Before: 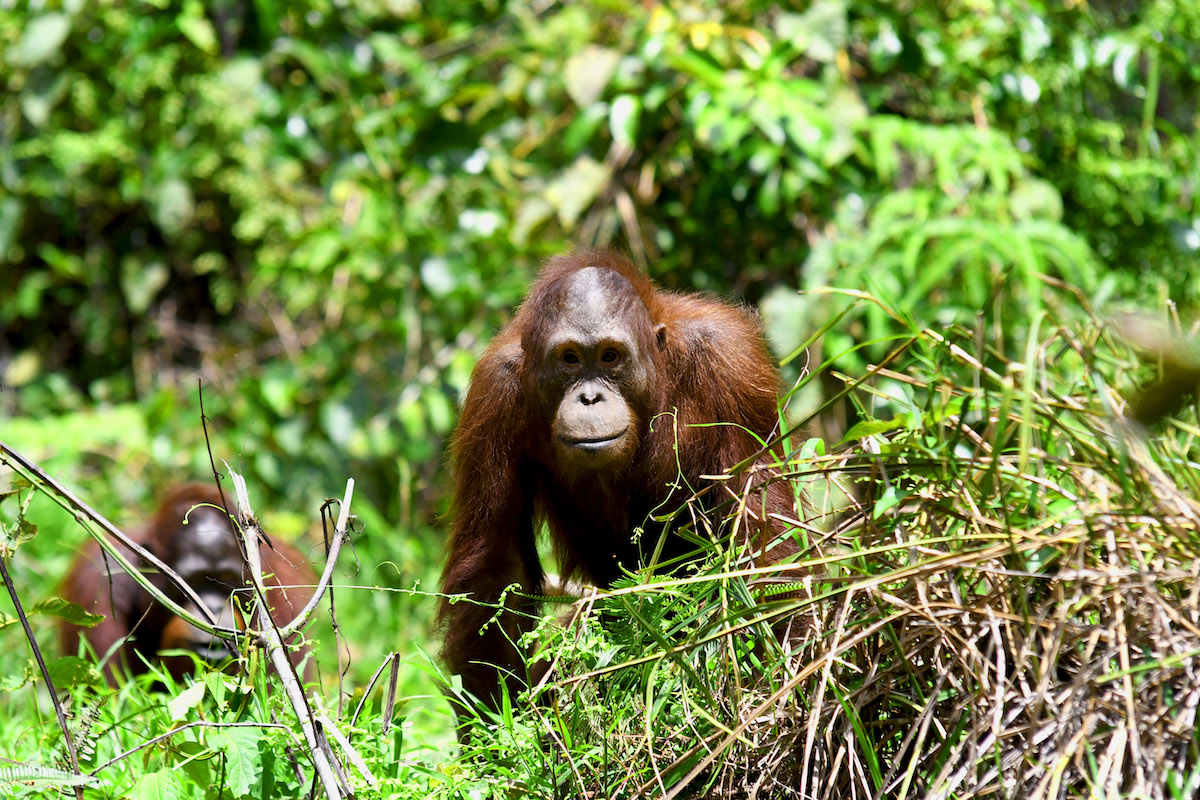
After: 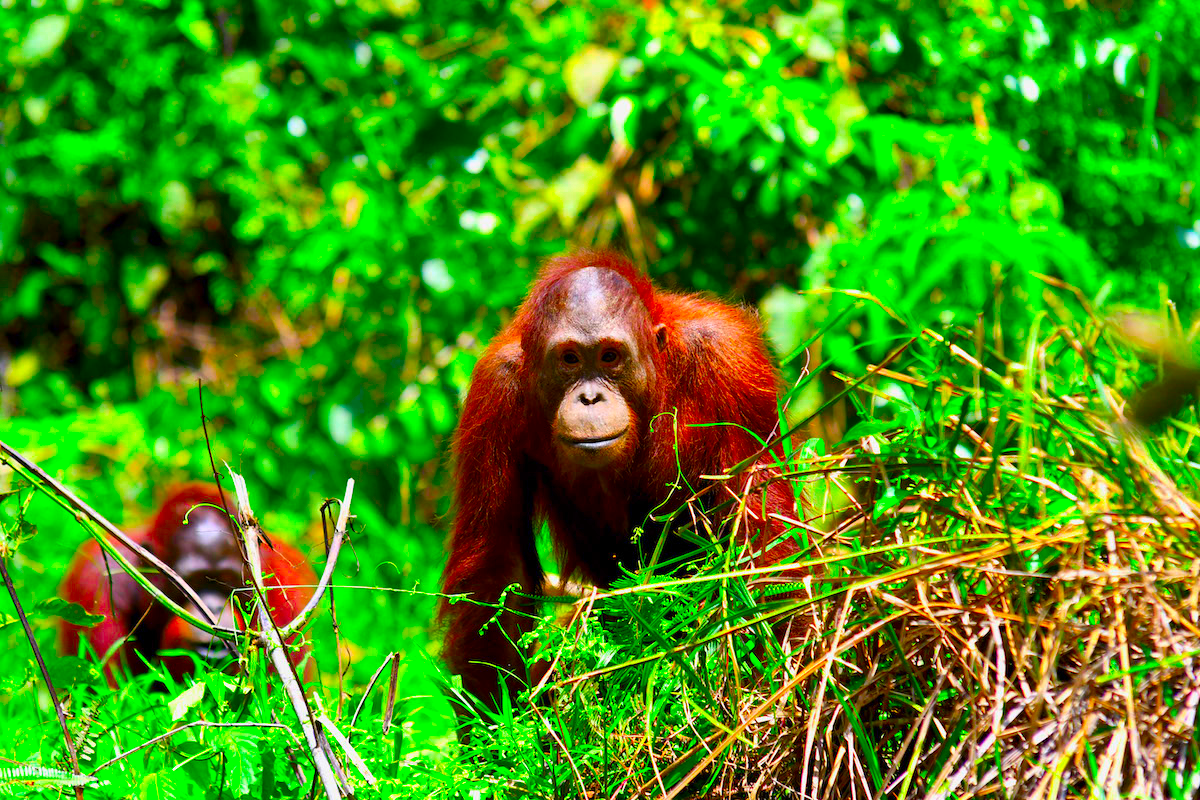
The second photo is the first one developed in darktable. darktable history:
color correction: highlights b* 0.033, saturation 3
